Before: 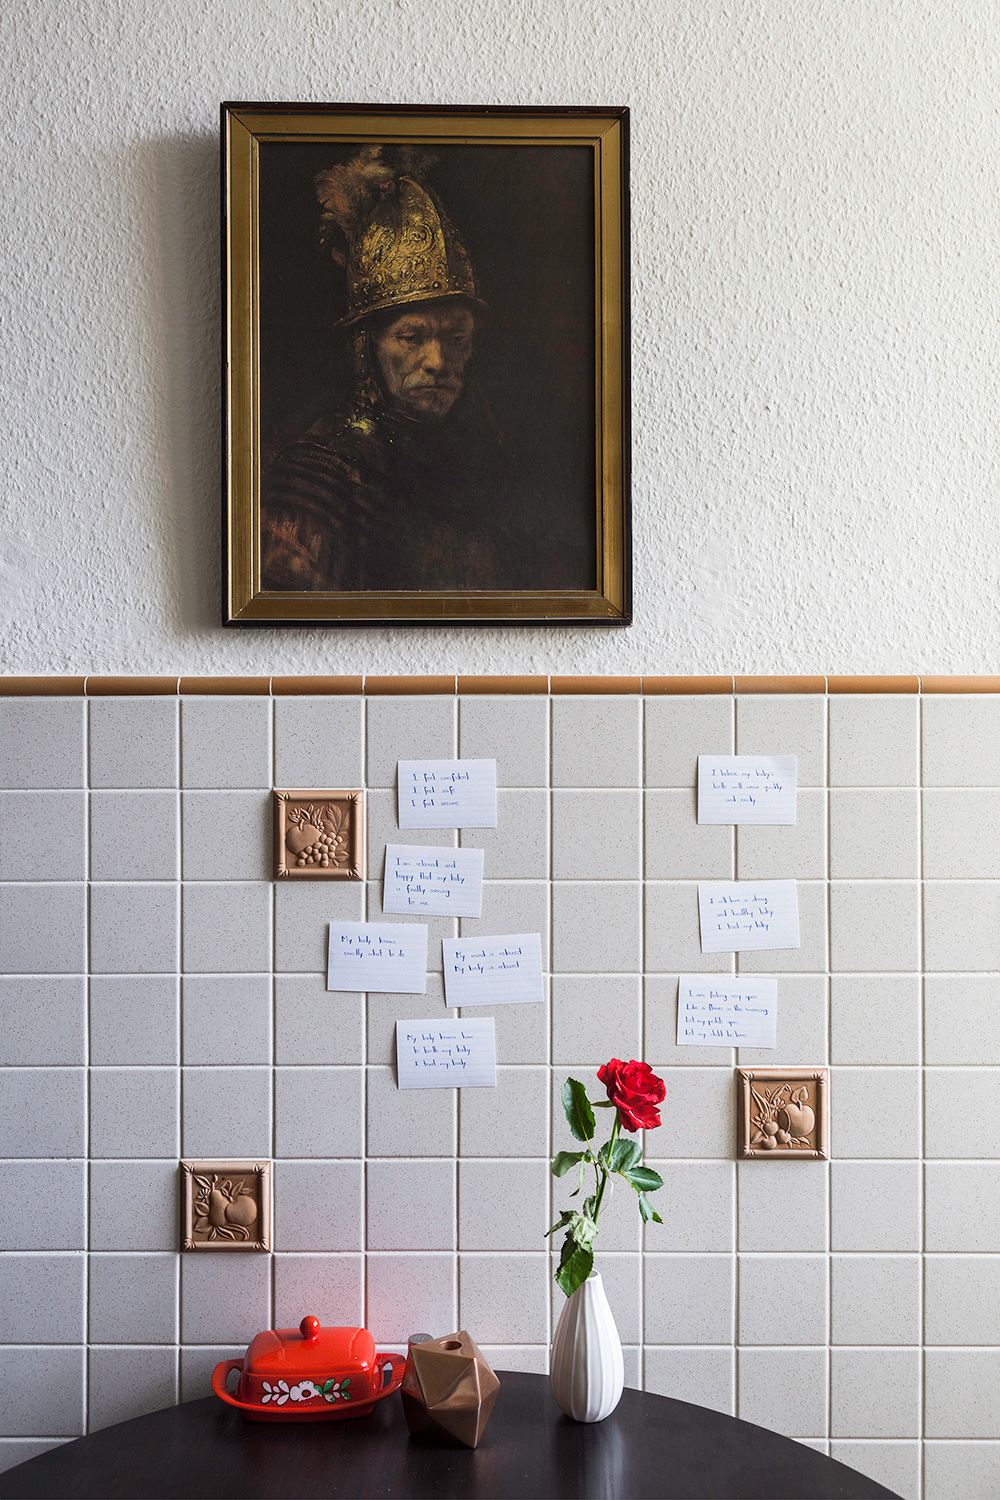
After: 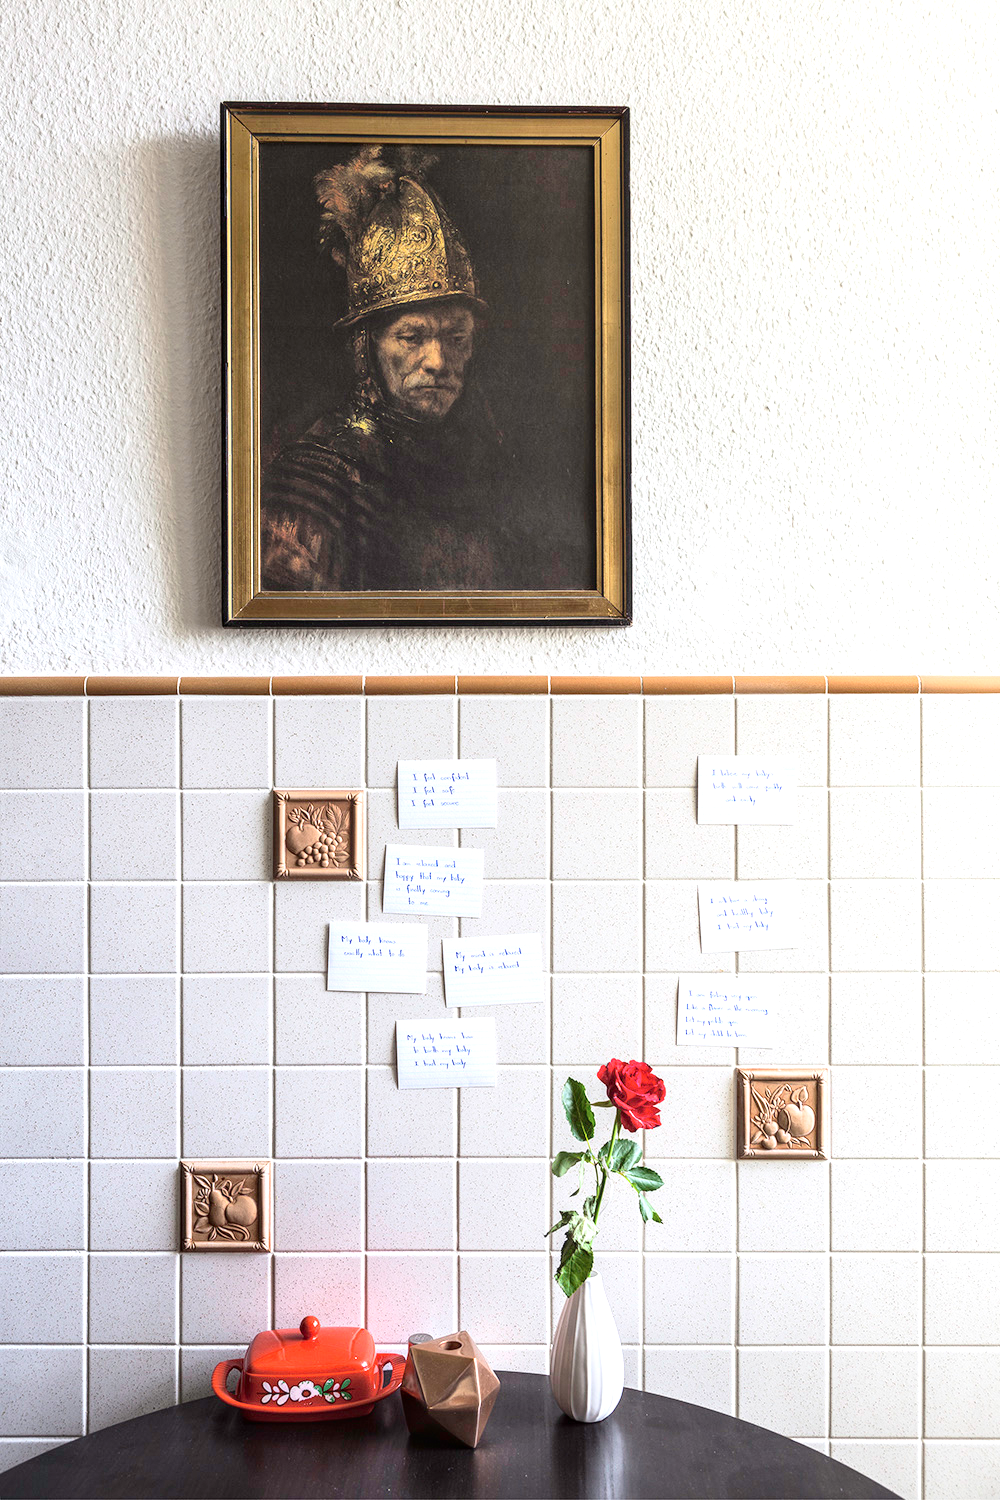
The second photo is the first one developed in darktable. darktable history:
exposure: exposure 0.666 EV, compensate highlight preservation false
local contrast: on, module defaults
tone curve: curves: ch0 [(0, 0) (0.004, 0.001) (0.133, 0.112) (0.325, 0.362) (0.832, 0.893) (1, 1)], color space Lab, independent channels, preserve colors none
